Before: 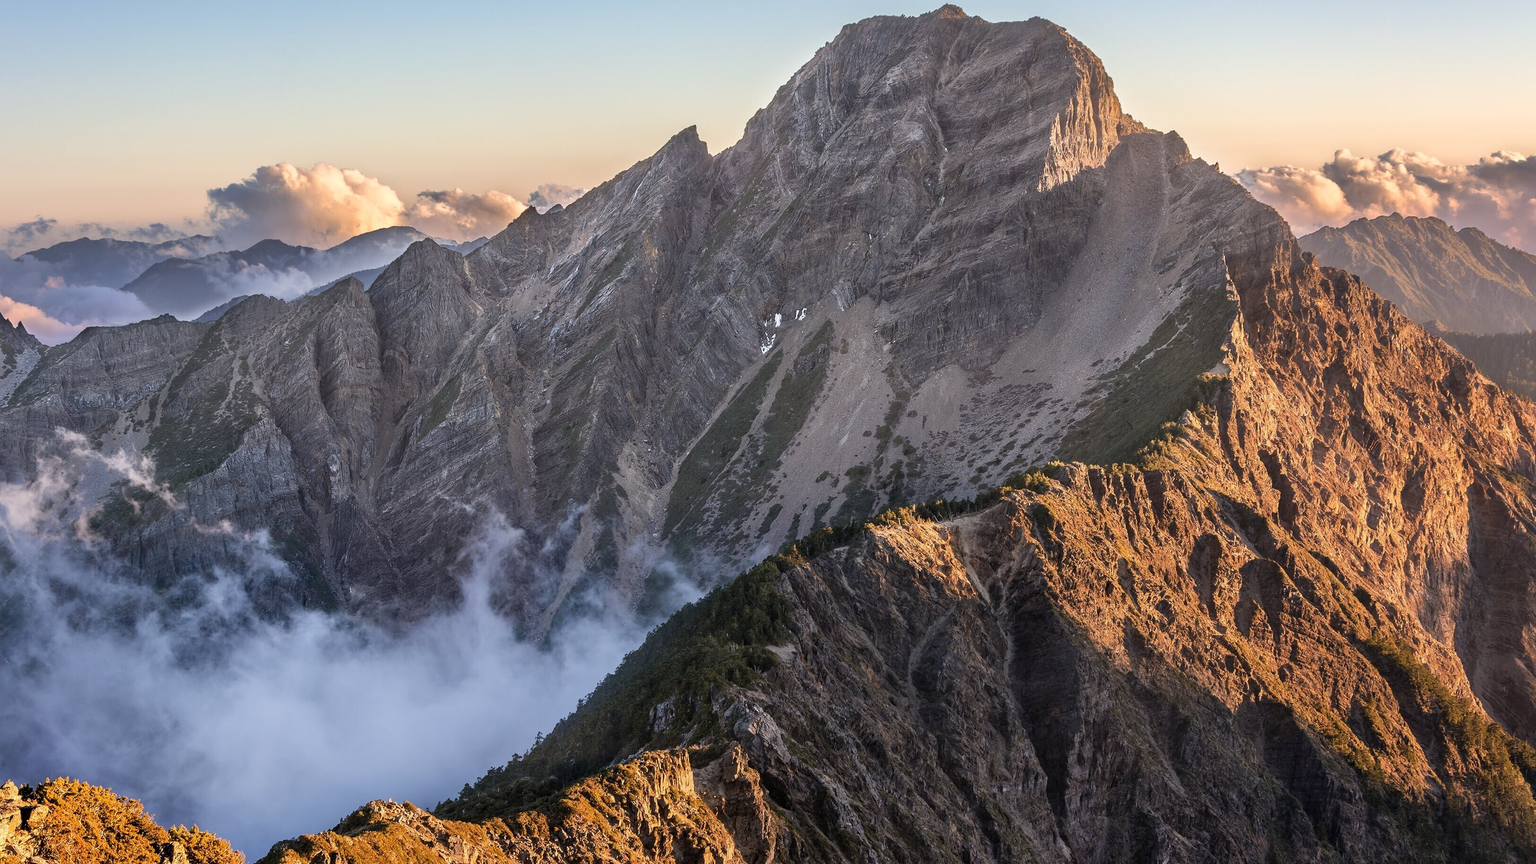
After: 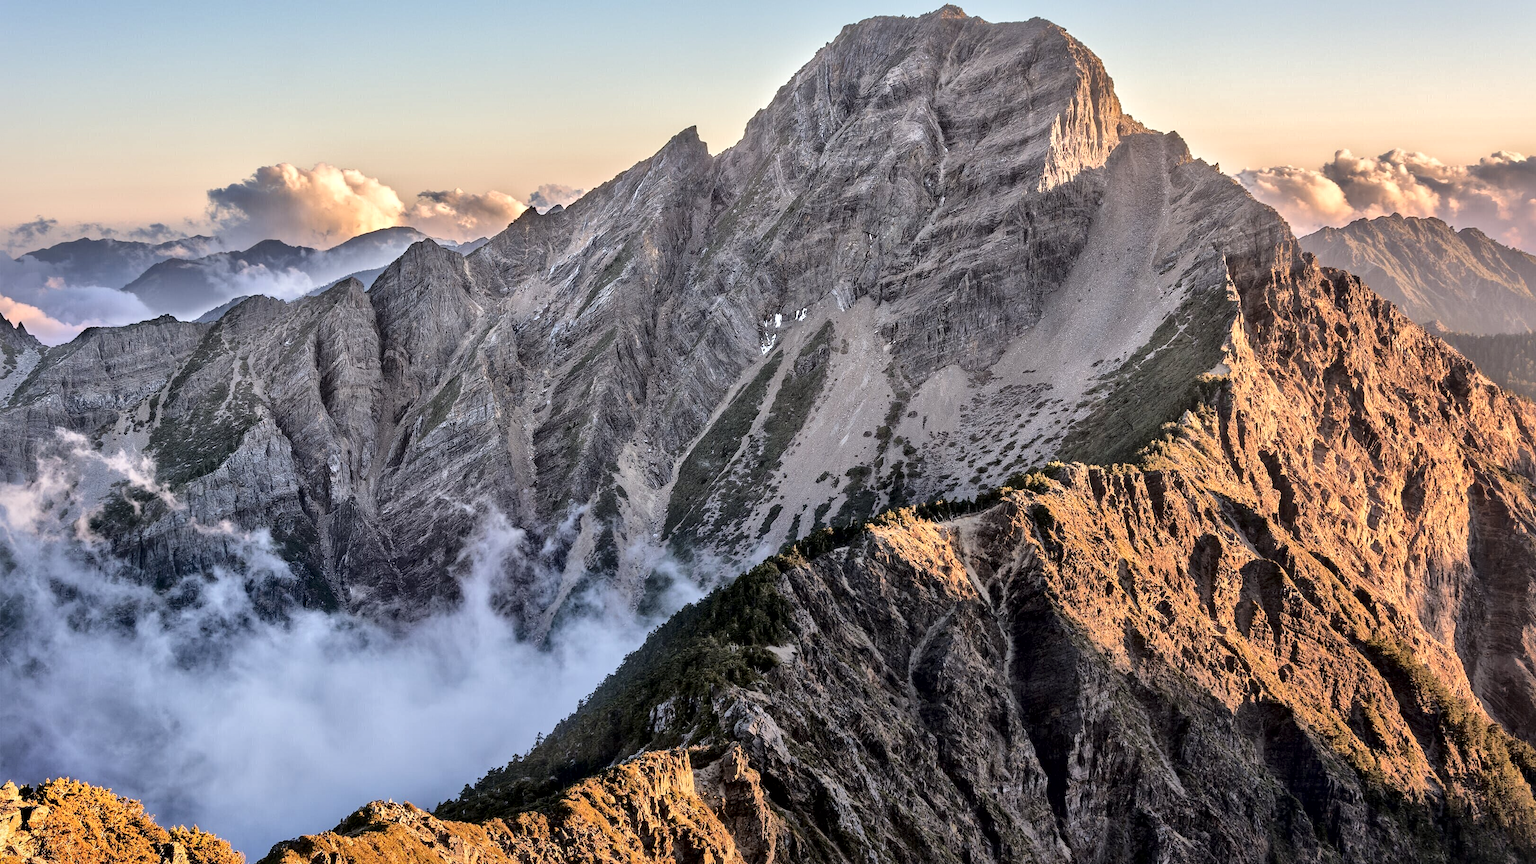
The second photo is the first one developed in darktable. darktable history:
tone curve: curves: ch0 [(0, 0) (0.003, 0.004) (0.011, 0.01) (0.025, 0.025) (0.044, 0.042) (0.069, 0.064) (0.1, 0.093) (0.136, 0.13) (0.177, 0.182) (0.224, 0.241) (0.277, 0.322) (0.335, 0.409) (0.399, 0.482) (0.468, 0.551) (0.543, 0.606) (0.623, 0.672) (0.709, 0.73) (0.801, 0.81) (0.898, 0.885) (1, 1)], color space Lab, independent channels, preserve colors none
local contrast: mode bilateral grid, contrast 71, coarseness 75, detail 180%, midtone range 0.2
